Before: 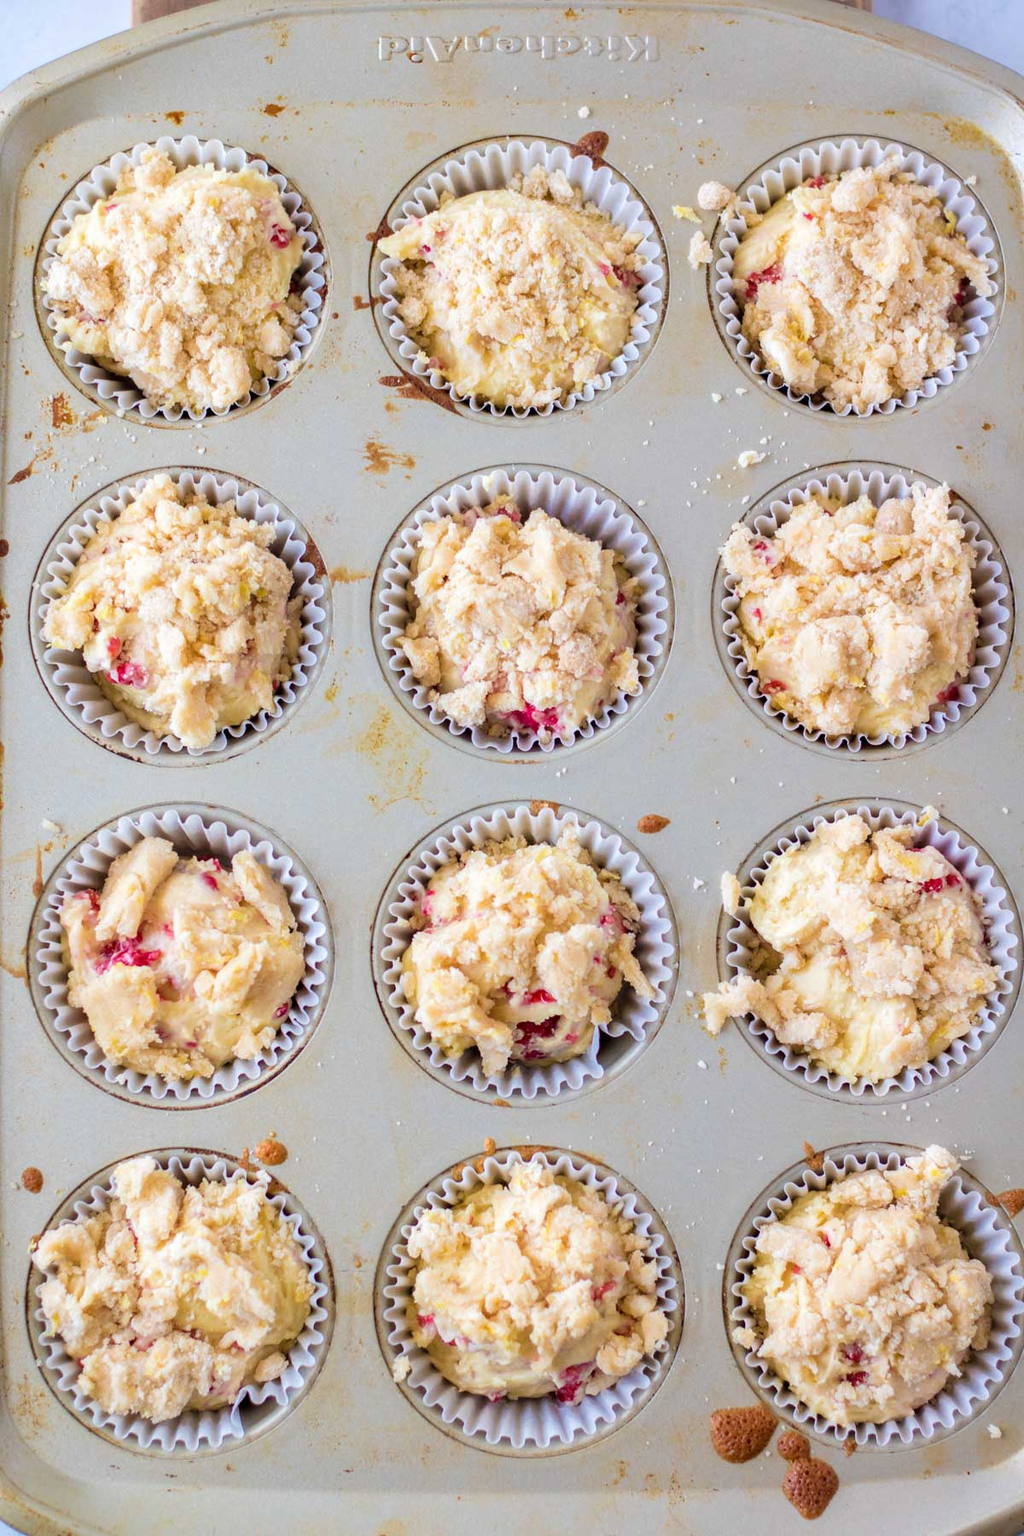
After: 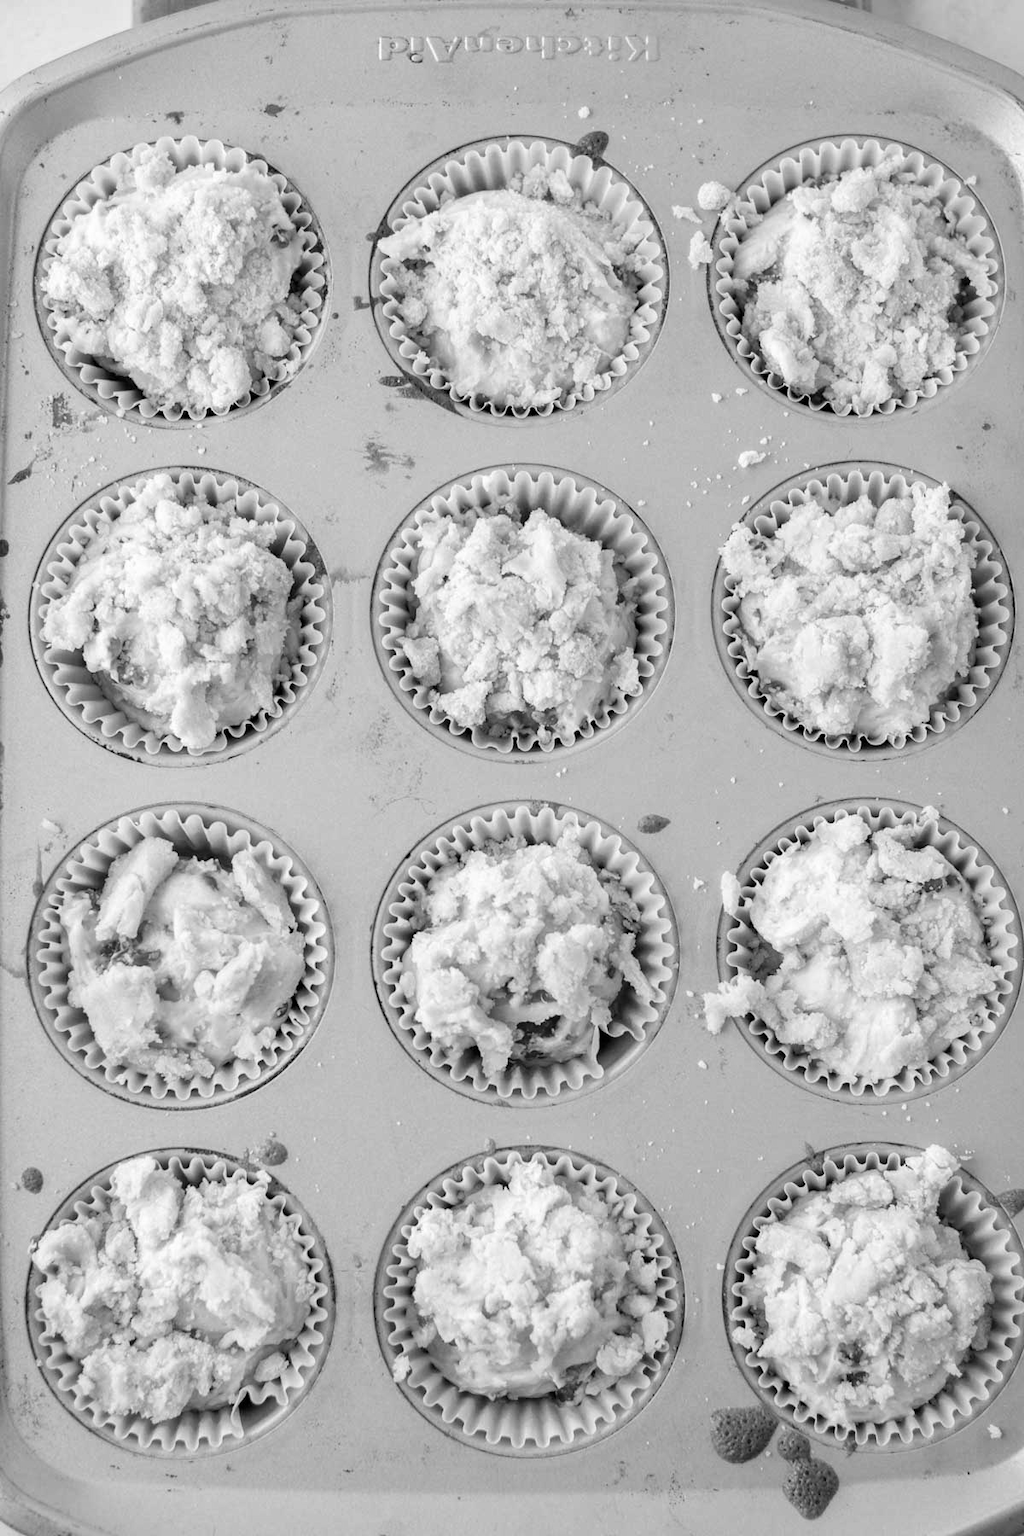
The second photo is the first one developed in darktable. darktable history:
monochrome: on, module defaults
color balance rgb: perceptual saturation grading › global saturation 20%, perceptual saturation grading › highlights -25%, perceptual saturation grading › shadows 25%
